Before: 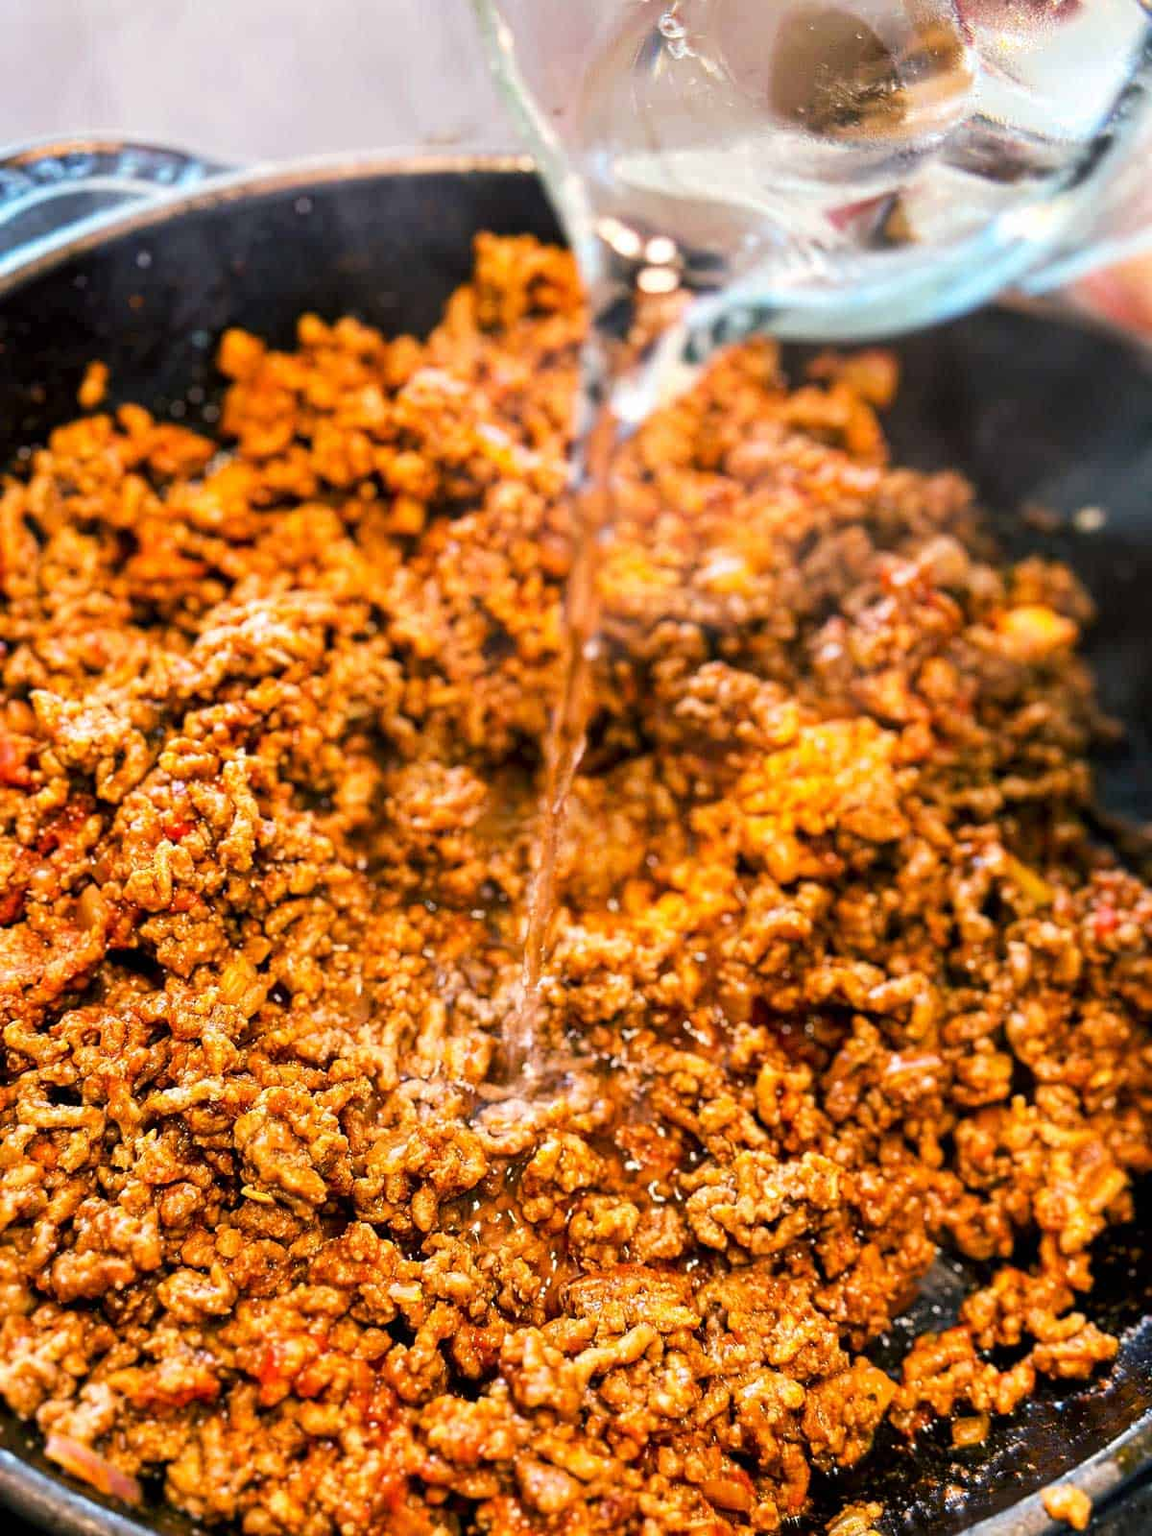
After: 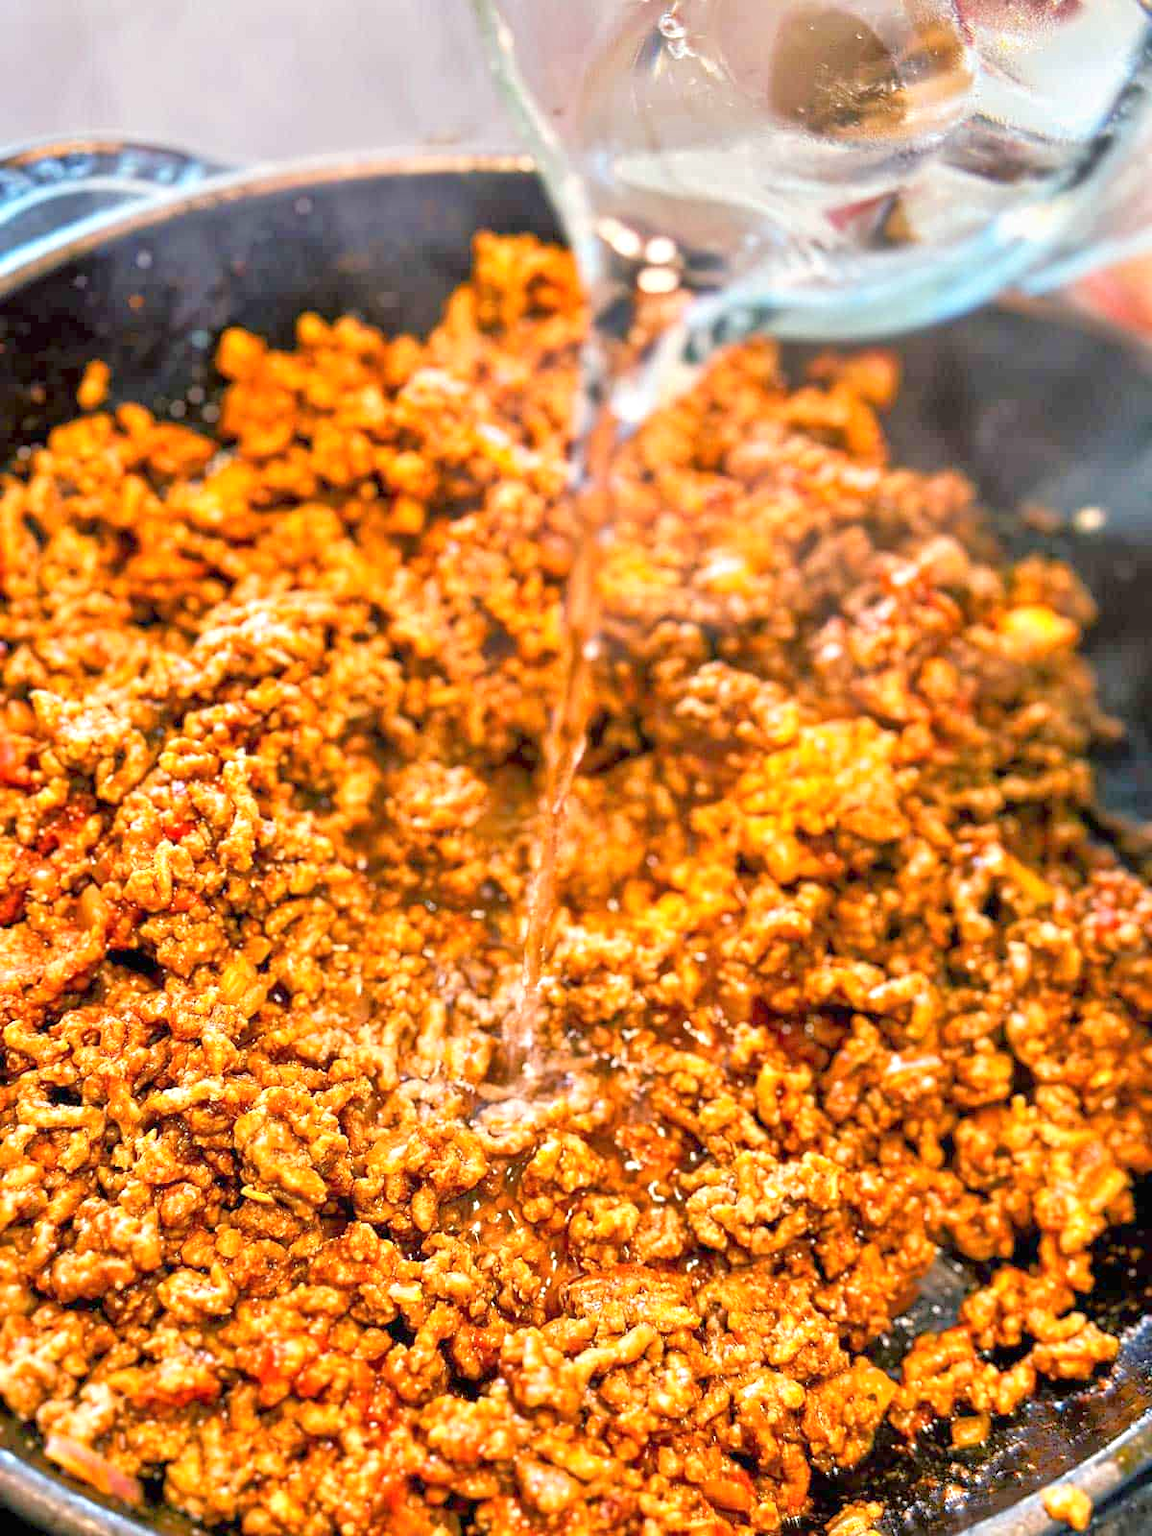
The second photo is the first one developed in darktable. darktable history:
tone equalizer: -8 EV 2 EV, -7 EV 2 EV, -6 EV 2 EV, -5 EV 2 EV, -4 EV 2 EV, -3 EV 1.5 EV, -2 EV 1 EV, -1 EV 0.5 EV
rgb levels: preserve colors max RGB
white balance: emerald 1
